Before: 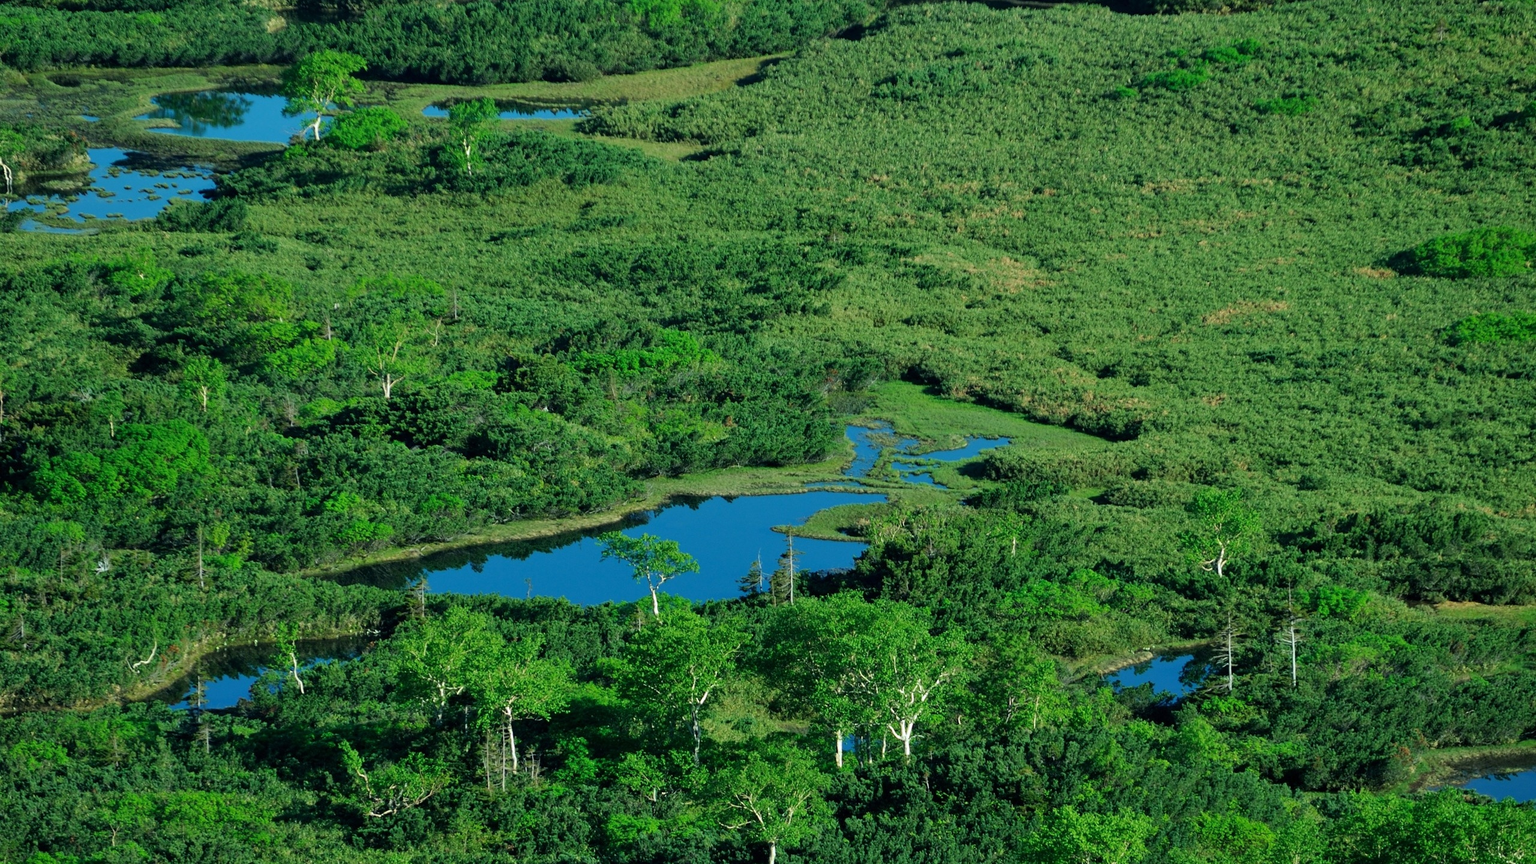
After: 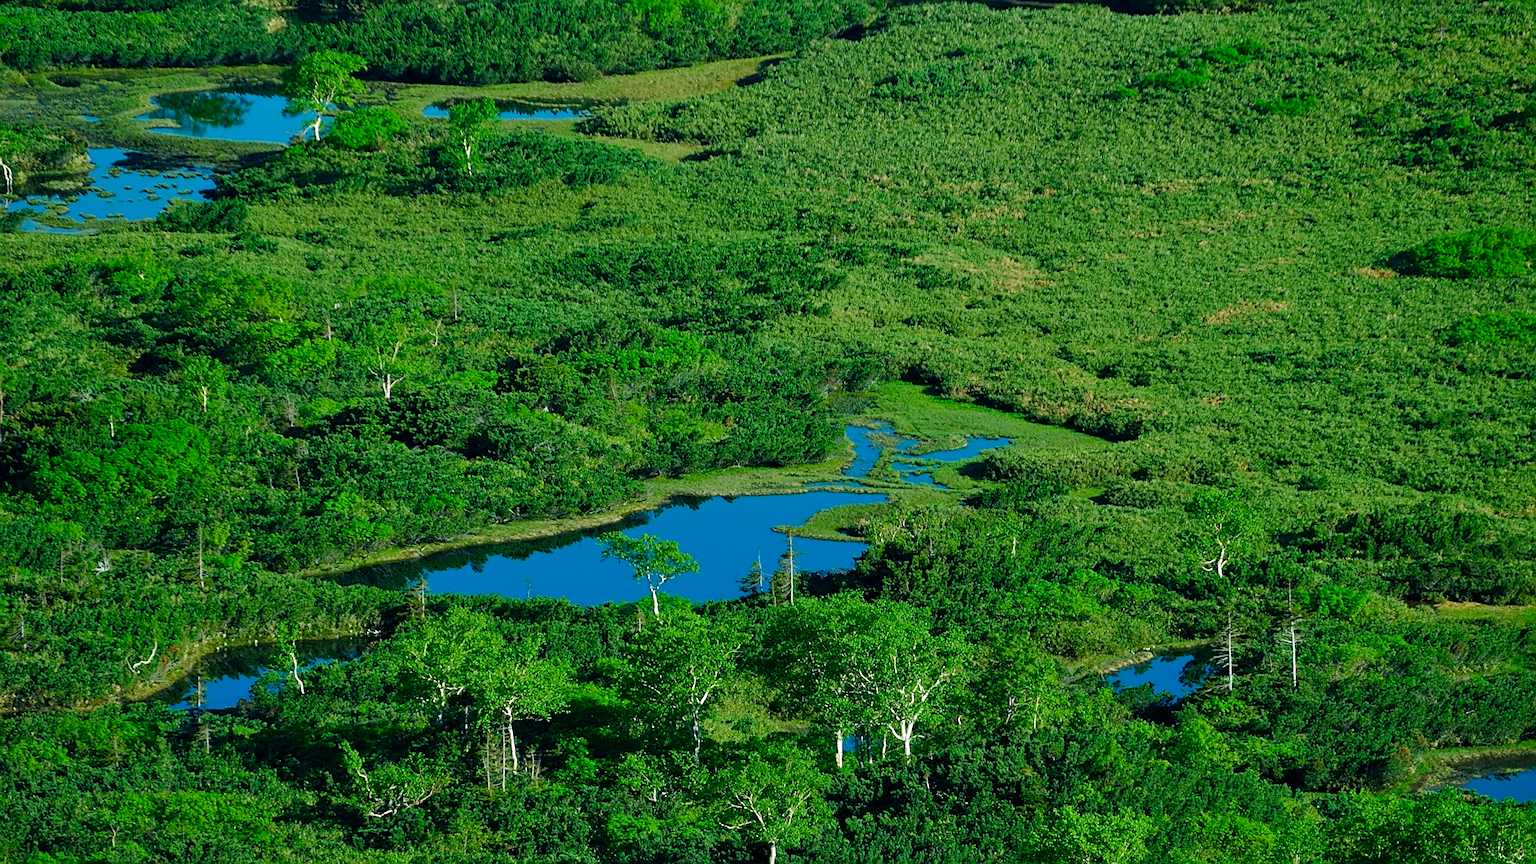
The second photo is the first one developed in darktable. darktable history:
sharpen: on, module defaults
color balance rgb: perceptual saturation grading › global saturation 20%, perceptual saturation grading › highlights -25.863%, perceptual saturation grading › shadows 49.644%
